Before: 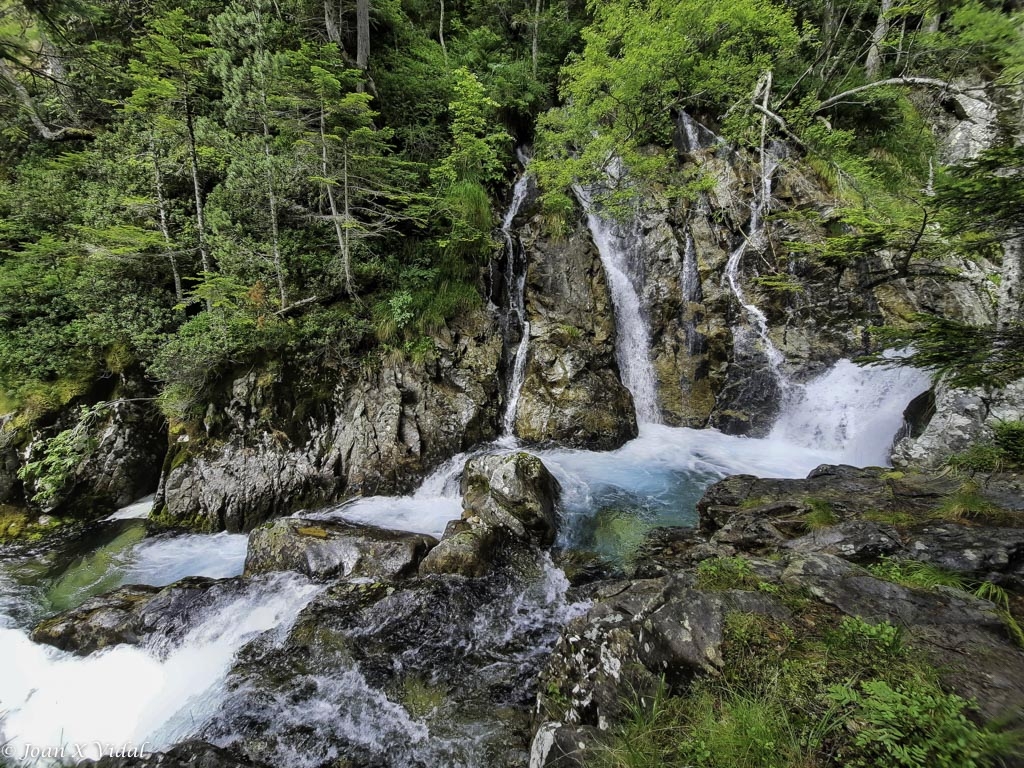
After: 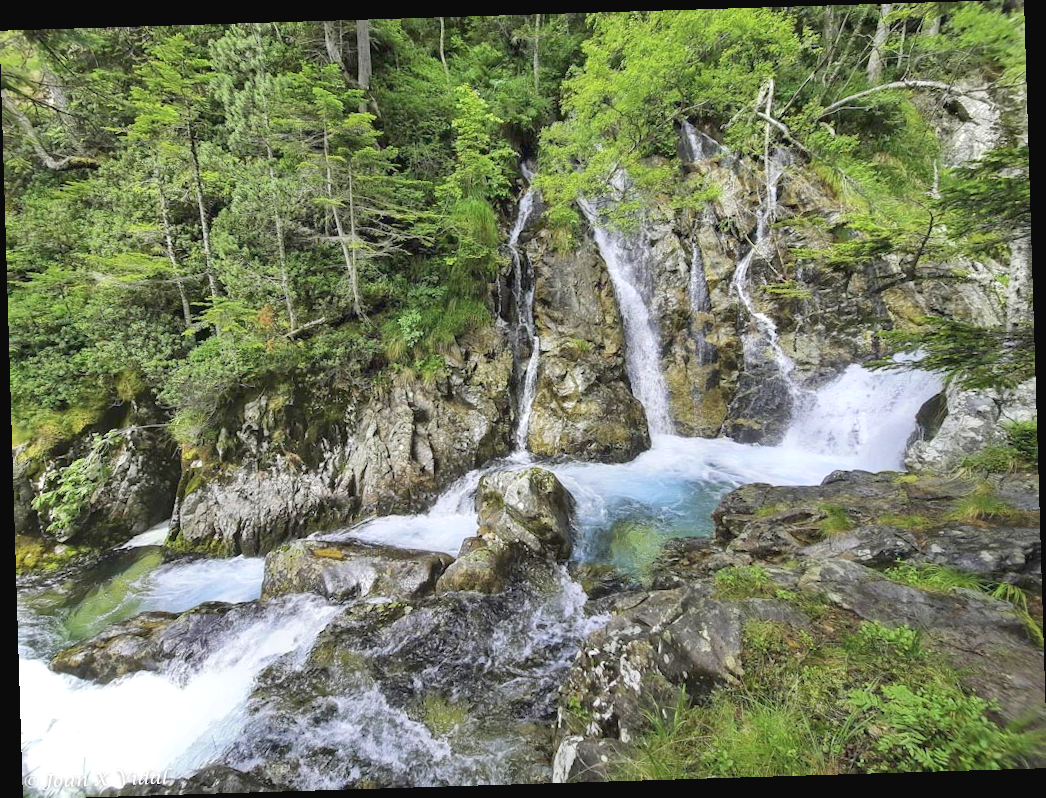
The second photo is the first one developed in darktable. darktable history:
color balance rgb: contrast -30%
exposure: black level correction 0, exposure 1.388 EV, compensate exposure bias true, compensate highlight preservation false
rotate and perspective: rotation -1.75°, automatic cropping off
